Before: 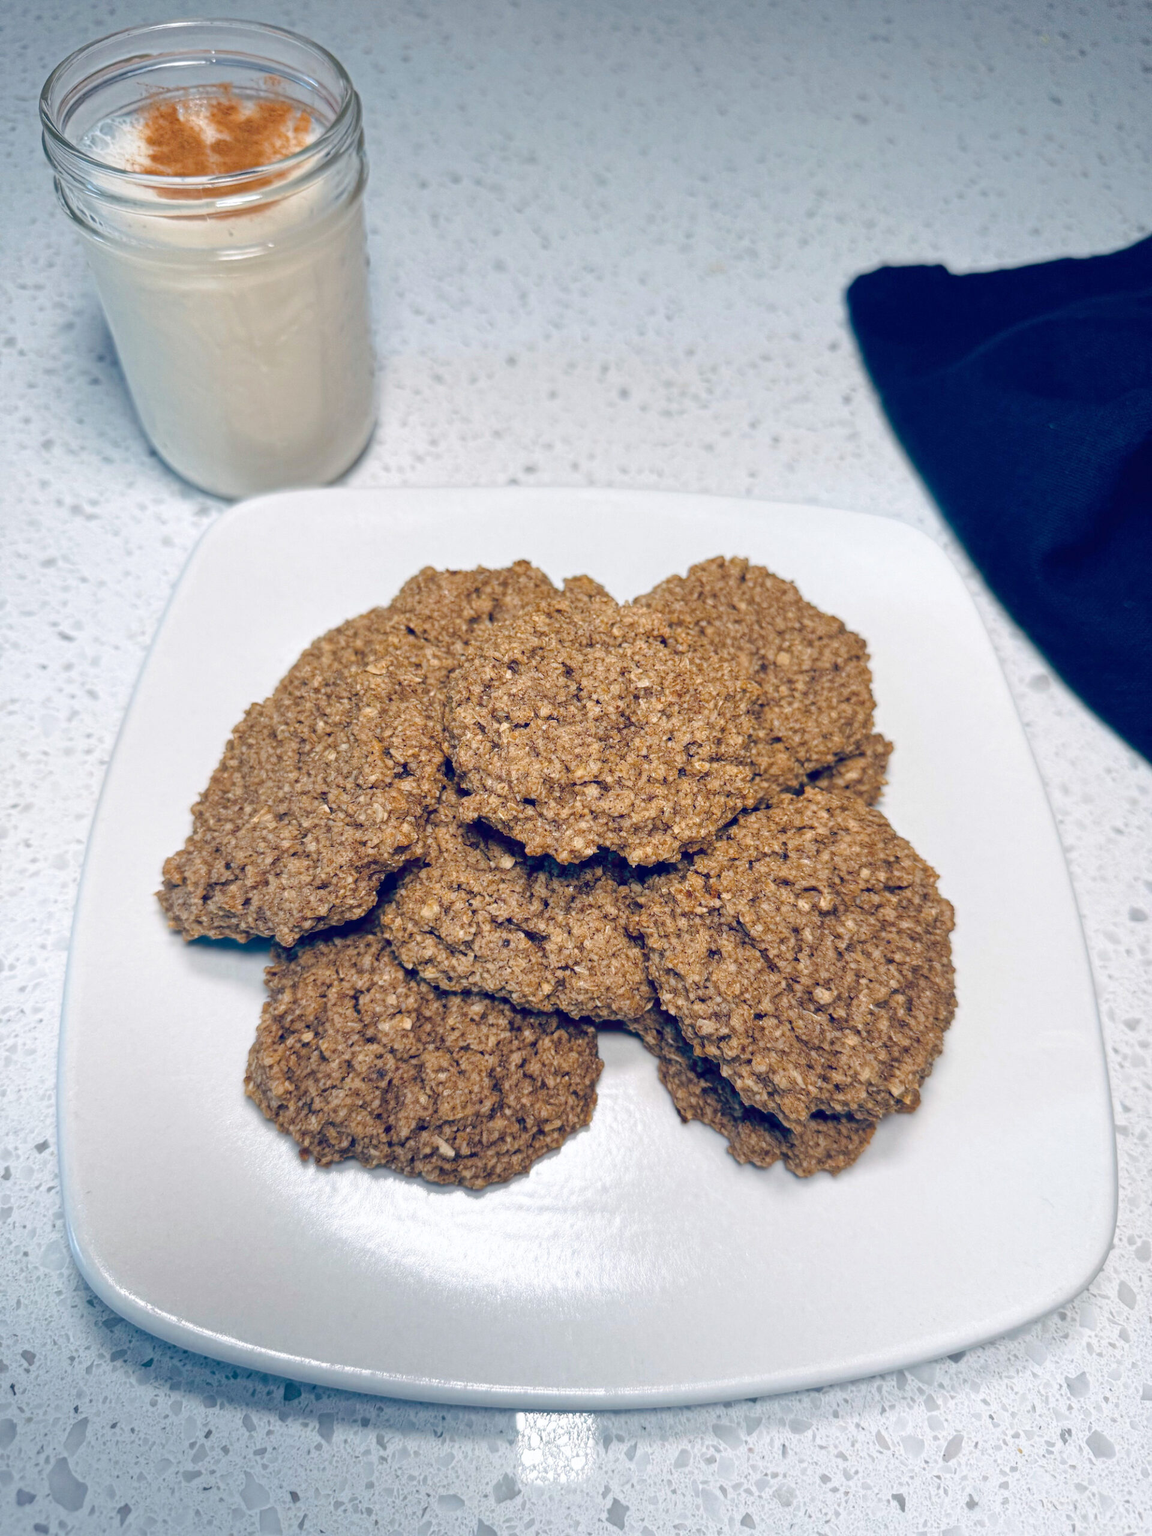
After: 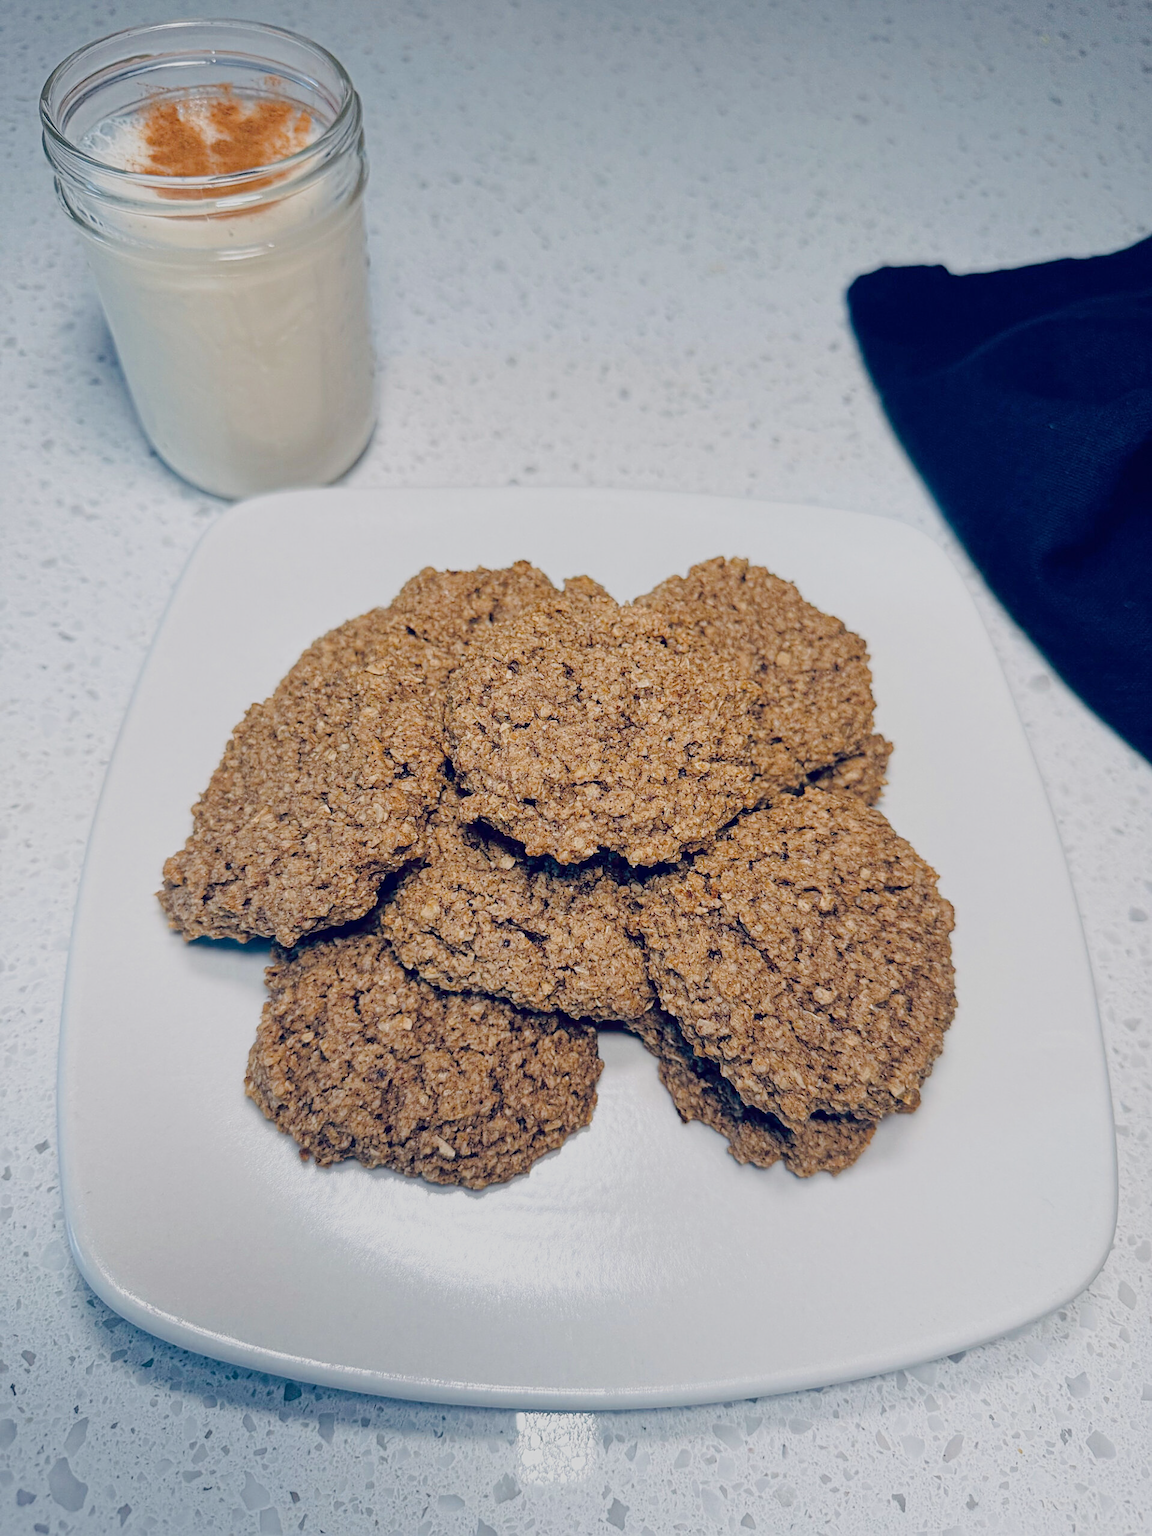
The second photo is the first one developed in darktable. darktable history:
filmic rgb: black relative exposure -7.65 EV, white relative exposure 4.56 EV, hardness 3.61
sharpen: amount 0.55
